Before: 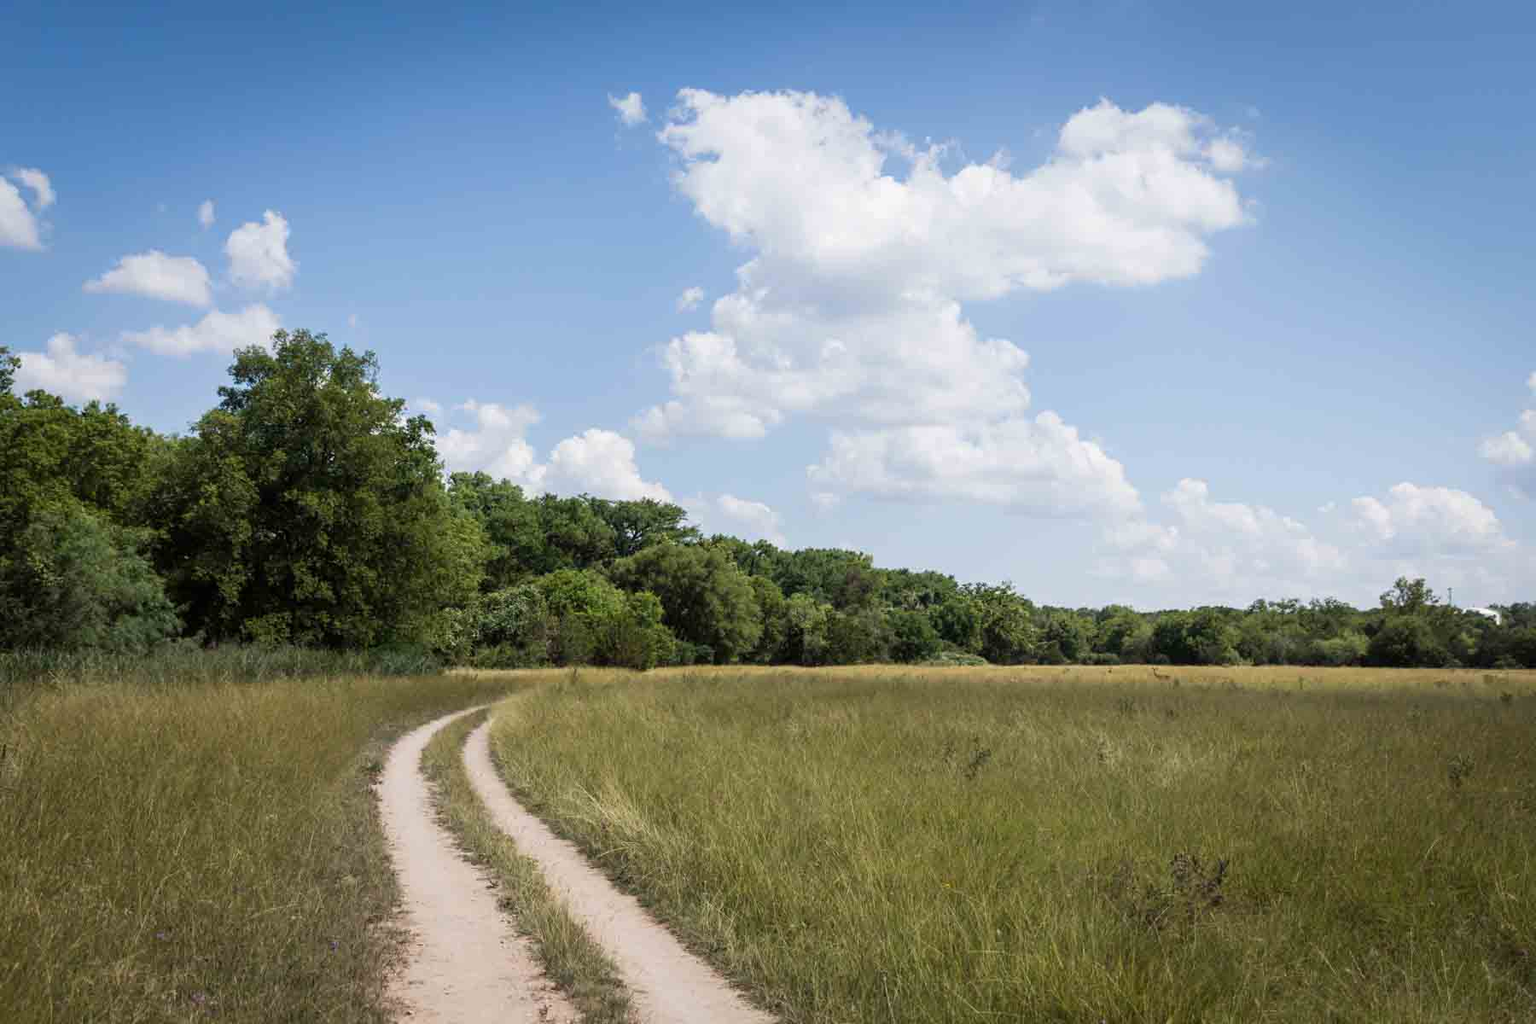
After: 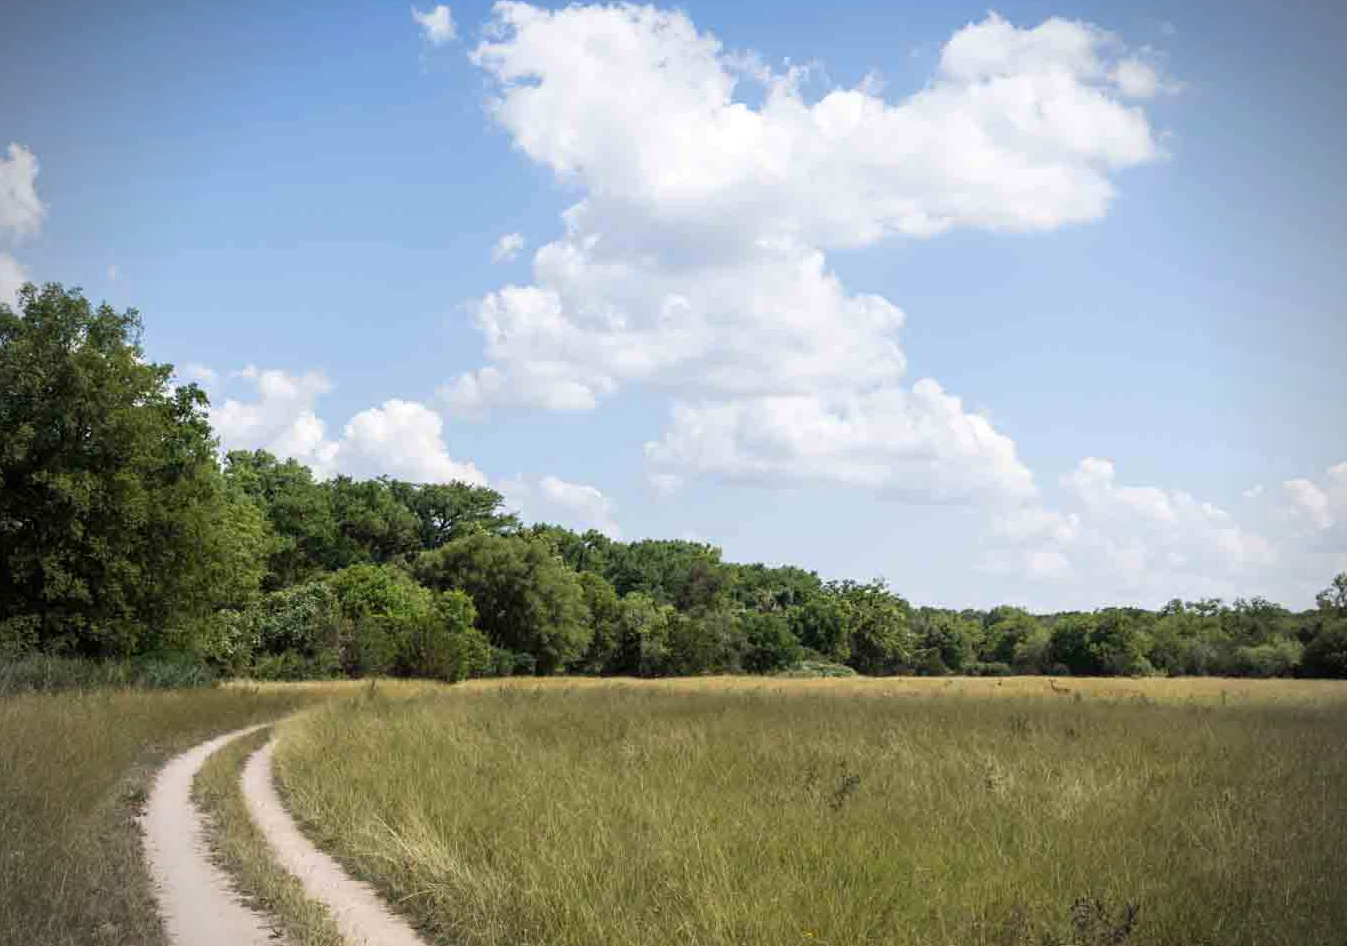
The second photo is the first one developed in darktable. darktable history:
exposure: exposure 0.15 EV, compensate highlight preservation false
vignetting: on, module defaults
rgb levels: preserve colors max RGB
crop: left 16.768%, top 8.653%, right 8.362%, bottom 12.485%
